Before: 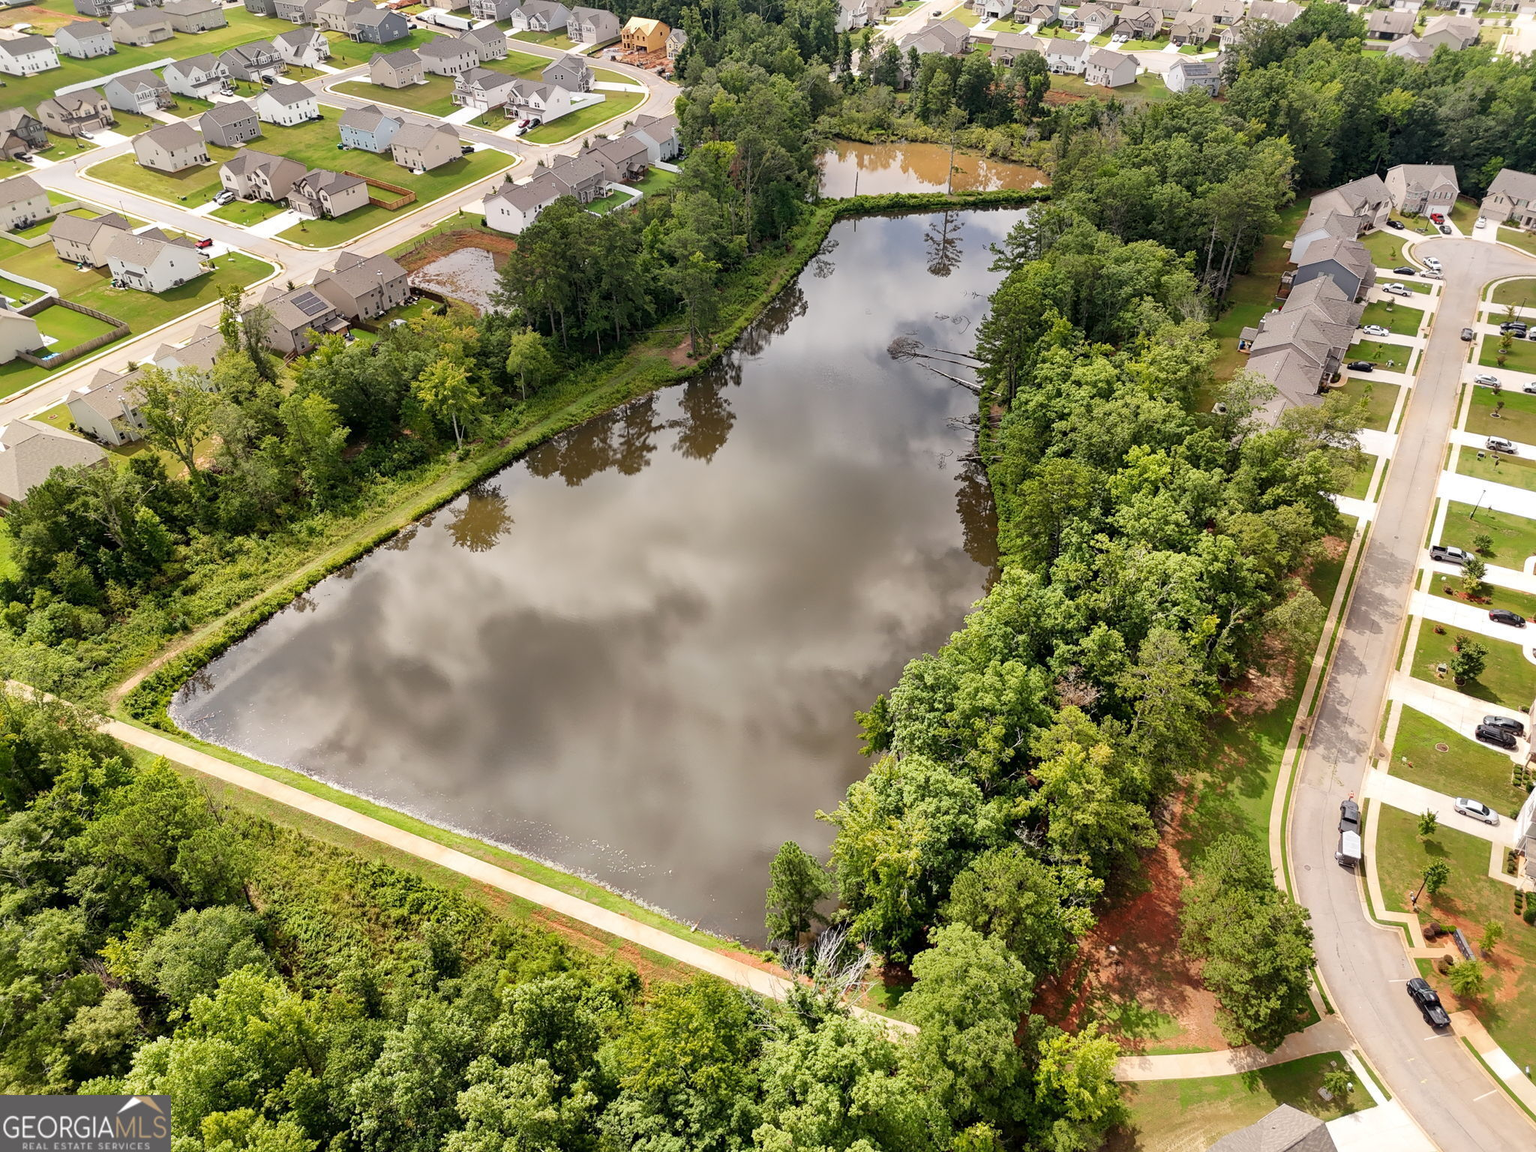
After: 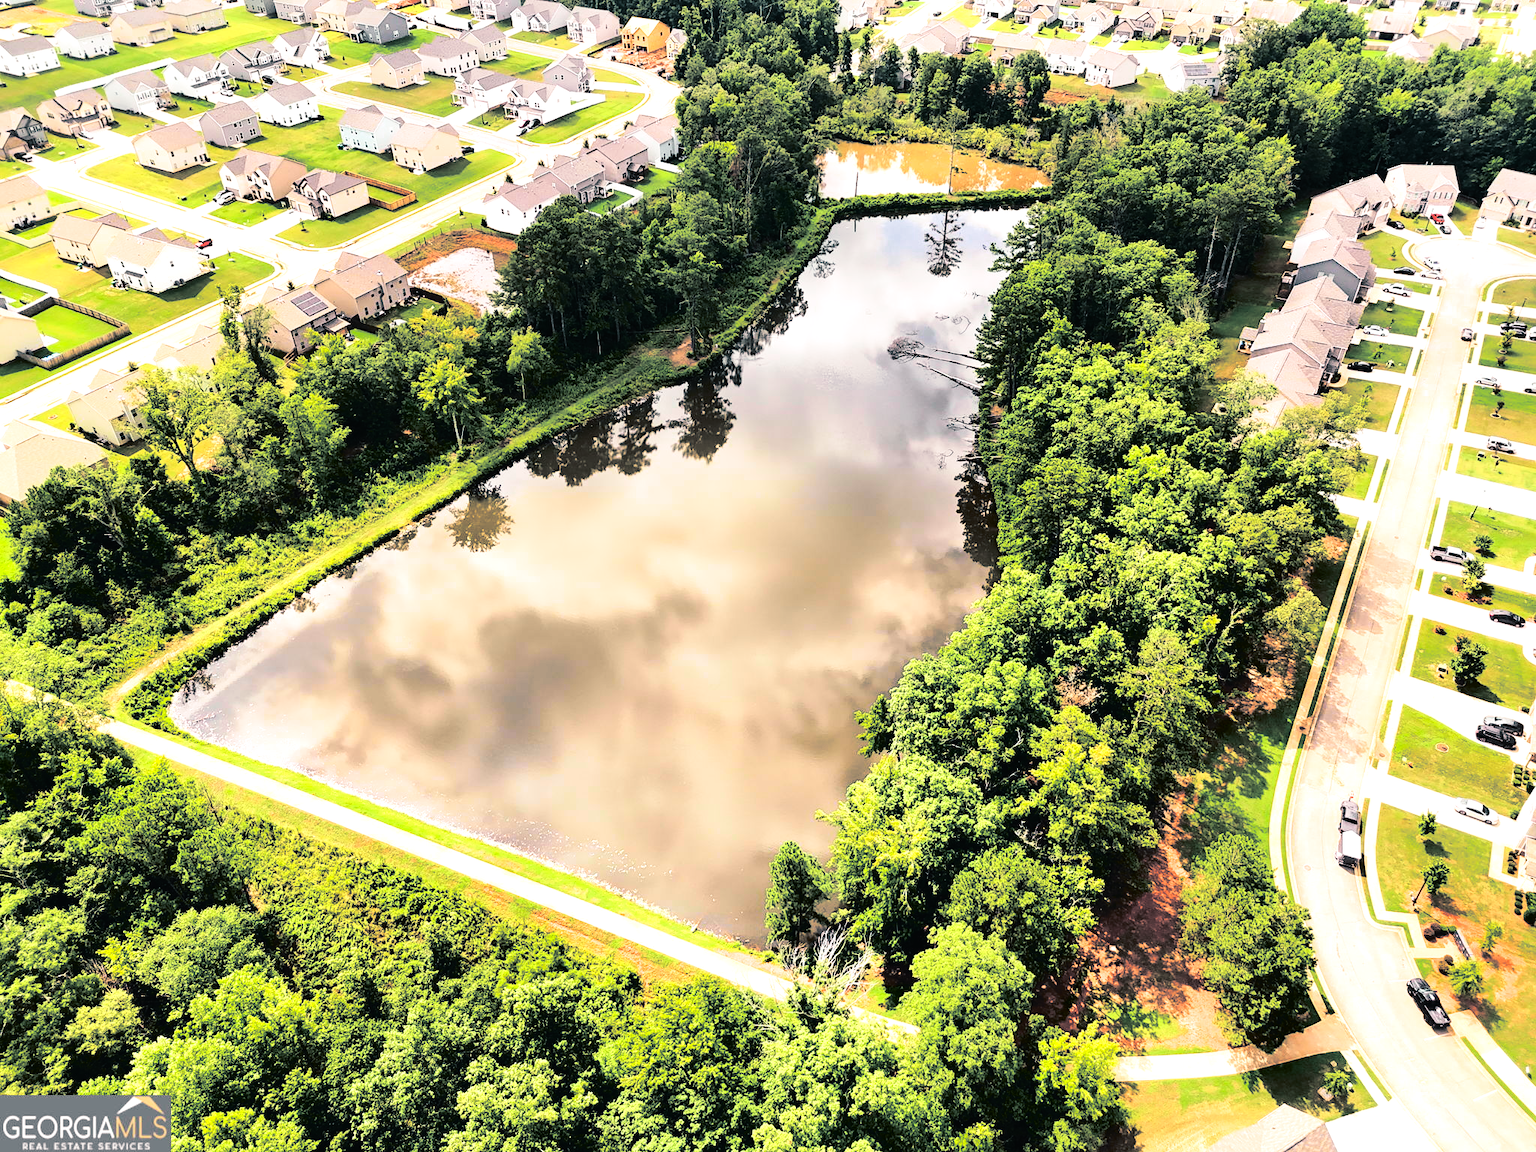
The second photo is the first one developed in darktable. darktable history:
tone equalizer: -8 EV -1.08 EV, -7 EV -1.01 EV, -6 EV -0.867 EV, -5 EV -0.578 EV, -3 EV 0.578 EV, -2 EV 0.867 EV, -1 EV 1.01 EV, +0 EV 1.08 EV, edges refinement/feathering 500, mask exposure compensation -1.57 EV, preserve details no
tone curve: curves: ch0 [(0, 0.014) (0.12, 0.096) (0.386, 0.49) (0.54, 0.684) (0.751, 0.855) (0.89, 0.943) (0.998, 0.989)]; ch1 [(0, 0) (0.133, 0.099) (0.437, 0.41) (0.5, 0.5) (0.517, 0.536) (0.548, 0.575) (0.582, 0.631) (0.627, 0.688) (0.836, 0.868) (1, 1)]; ch2 [(0, 0) (0.374, 0.341) (0.456, 0.443) (0.478, 0.49) (0.501, 0.5) (0.528, 0.538) (0.55, 0.6) (0.572, 0.63) (0.702, 0.765) (1, 1)], color space Lab, independent channels, preserve colors none
split-toning: shadows › hue 205.2°, shadows › saturation 0.29, highlights › hue 50.4°, highlights › saturation 0.38, balance -49.9
